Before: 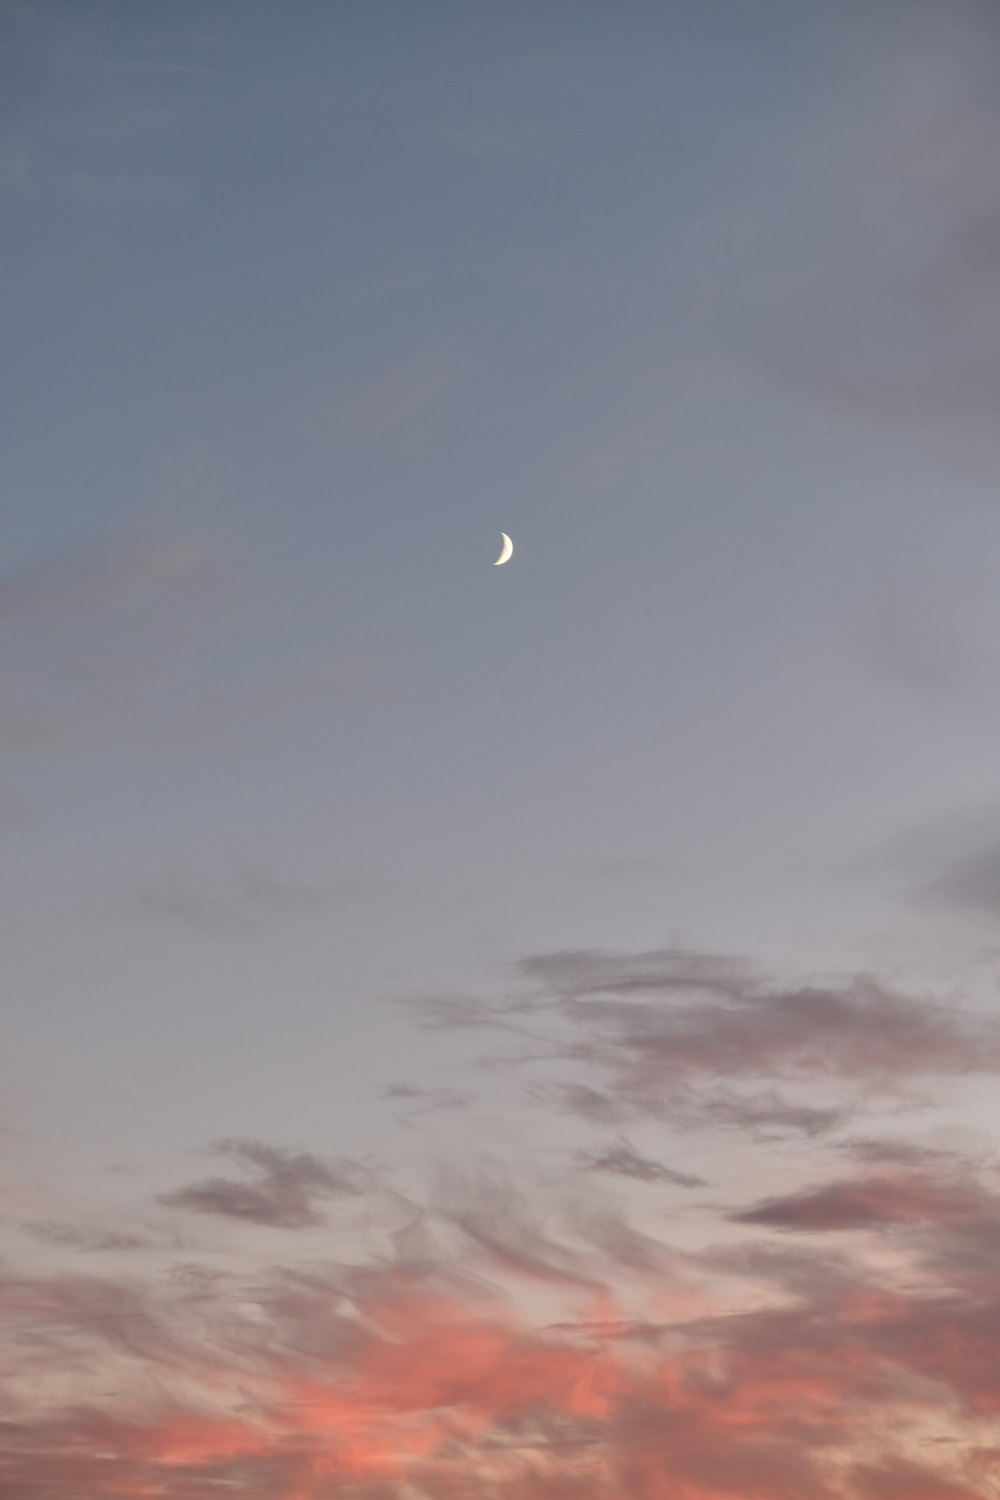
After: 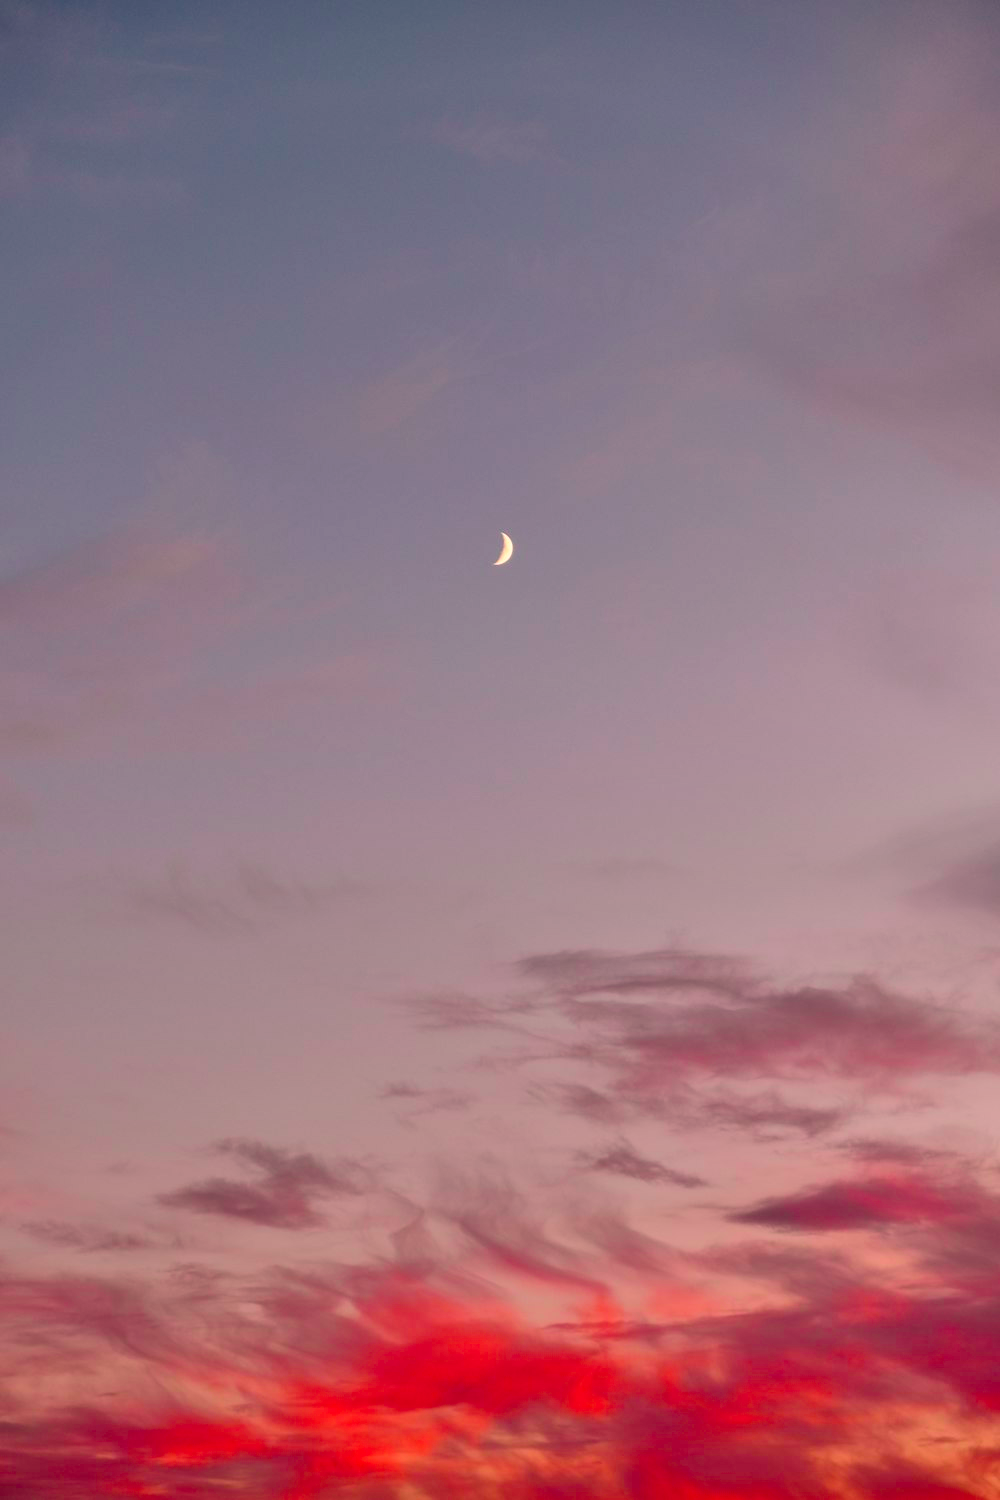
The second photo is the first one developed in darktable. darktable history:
color balance rgb: shadows lift › chroma 2%, shadows lift › hue 247.2°, power › chroma 0.3%, power › hue 25.2°, highlights gain › chroma 3%, highlights gain › hue 60°, global offset › luminance 0.75%, perceptual saturation grading › global saturation 20%, perceptual saturation grading › highlights -20%, perceptual saturation grading › shadows 30%, global vibrance 20%
color contrast: green-magenta contrast 1.1, blue-yellow contrast 1.1, unbound 0
graduated density: rotation -180°, offset 24.95
shadows and highlights: shadows 4.1, highlights -17.6, soften with gaussian
tone curve: curves: ch0 [(0, 0) (0.106, 0.026) (0.275, 0.155) (0.392, 0.314) (0.513, 0.481) (0.657, 0.667) (1, 1)]; ch1 [(0, 0) (0.5, 0.511) (0.536, 0.579) (0.587, 0.69) (1, 1)]; ch2 [(0, 0) (0.5, 0.5) (0.55, 0.552) (0.625, 0.699) (1, 1)], color space Lab, independent channels, preserve colors none
